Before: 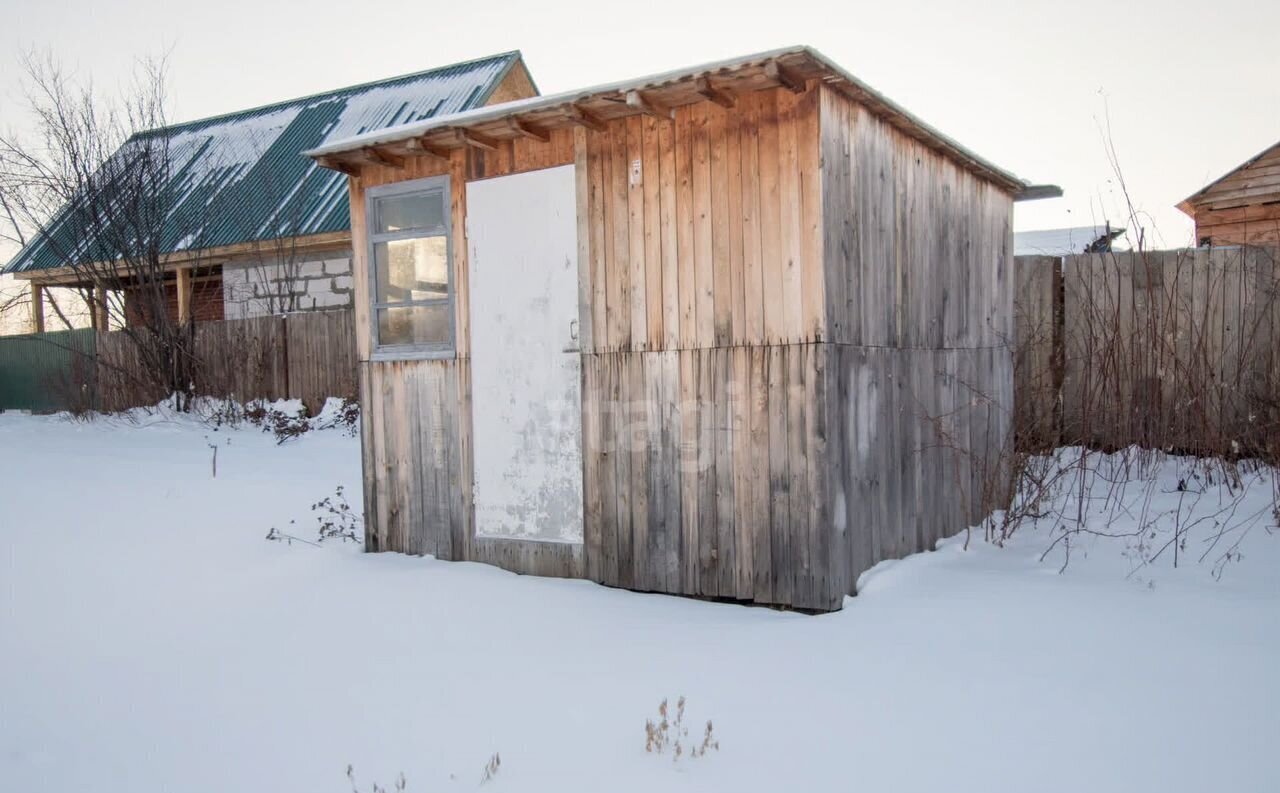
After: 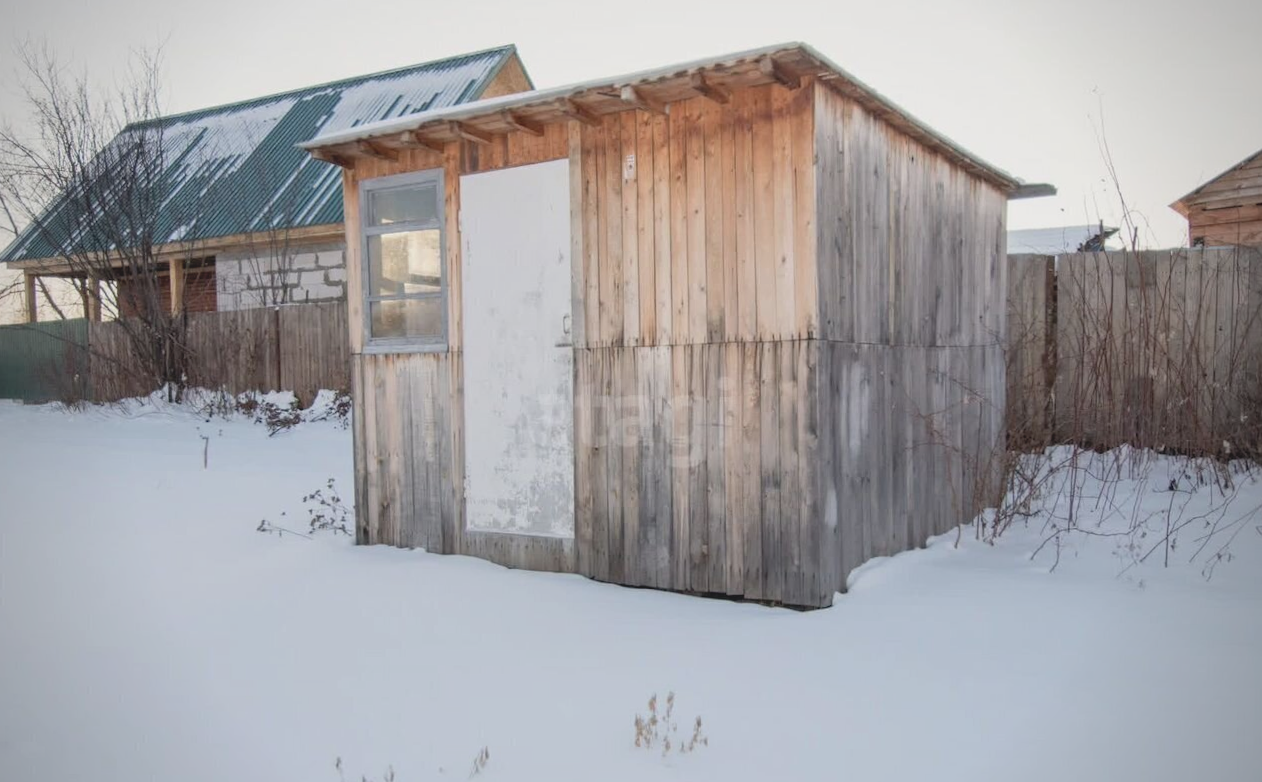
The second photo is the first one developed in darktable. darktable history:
contrast brightness saturation: contrast -0.15, brightness 0.05, saturation -0.12
crop and rotate: angle -0.5°
vignetting: fall-off radius 60.92%
